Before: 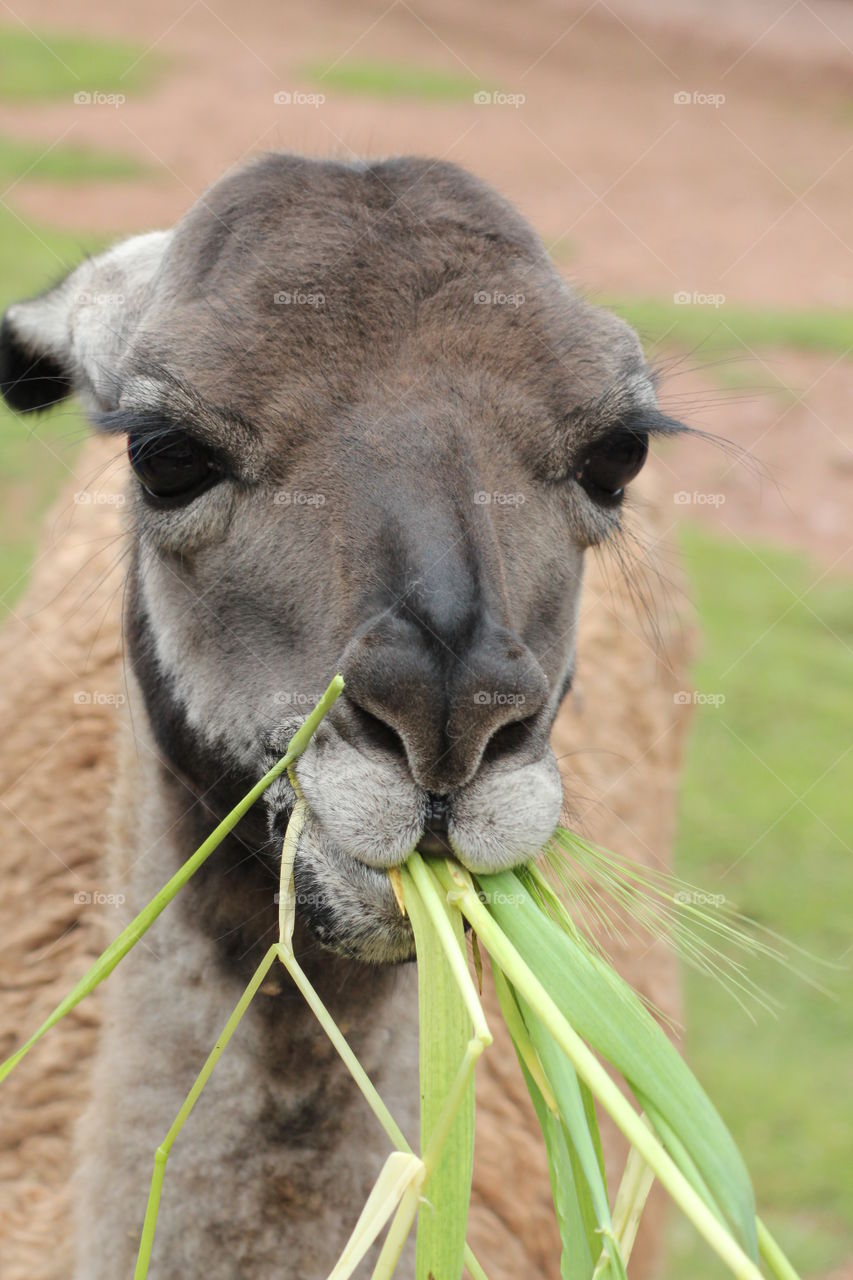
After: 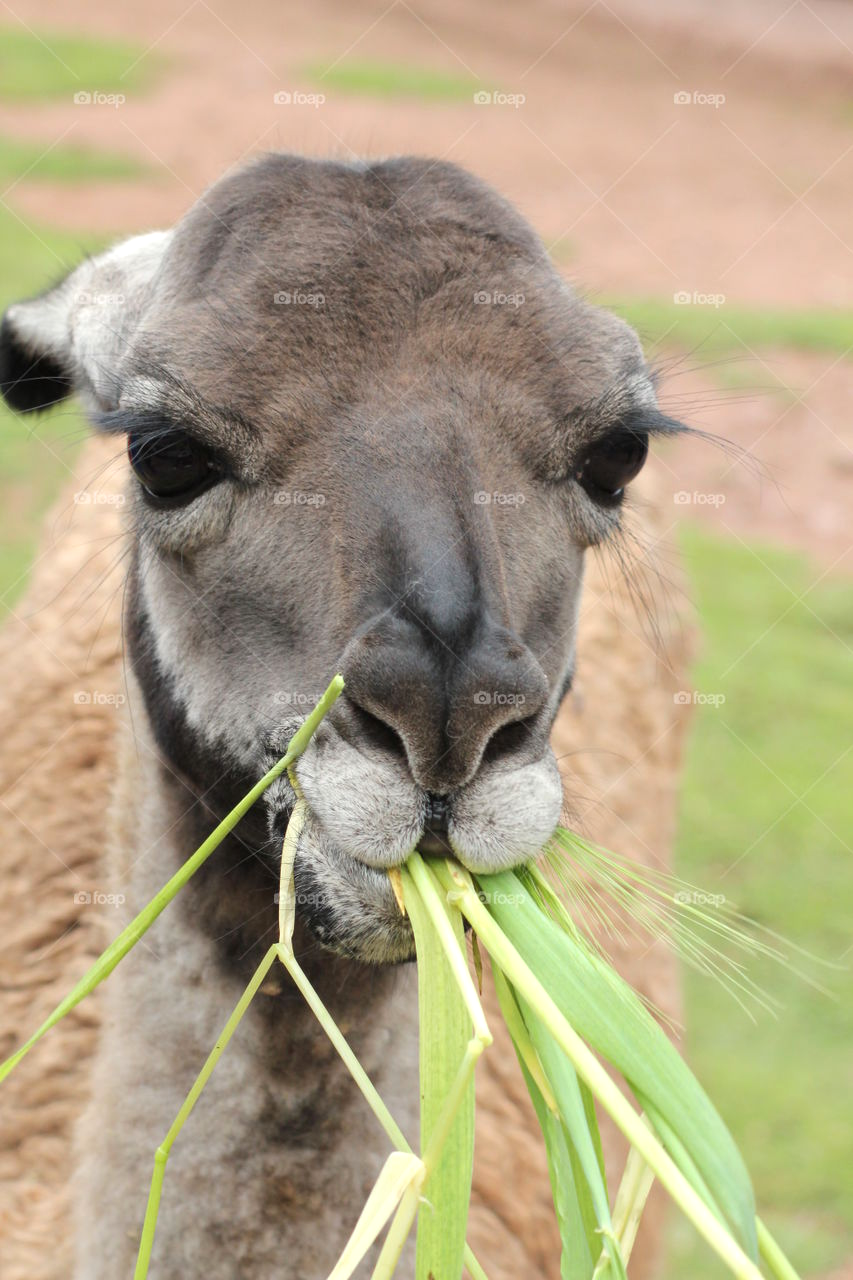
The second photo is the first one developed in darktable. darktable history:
exposure: exposure 0.256 EV, compensate highlight preservation false
